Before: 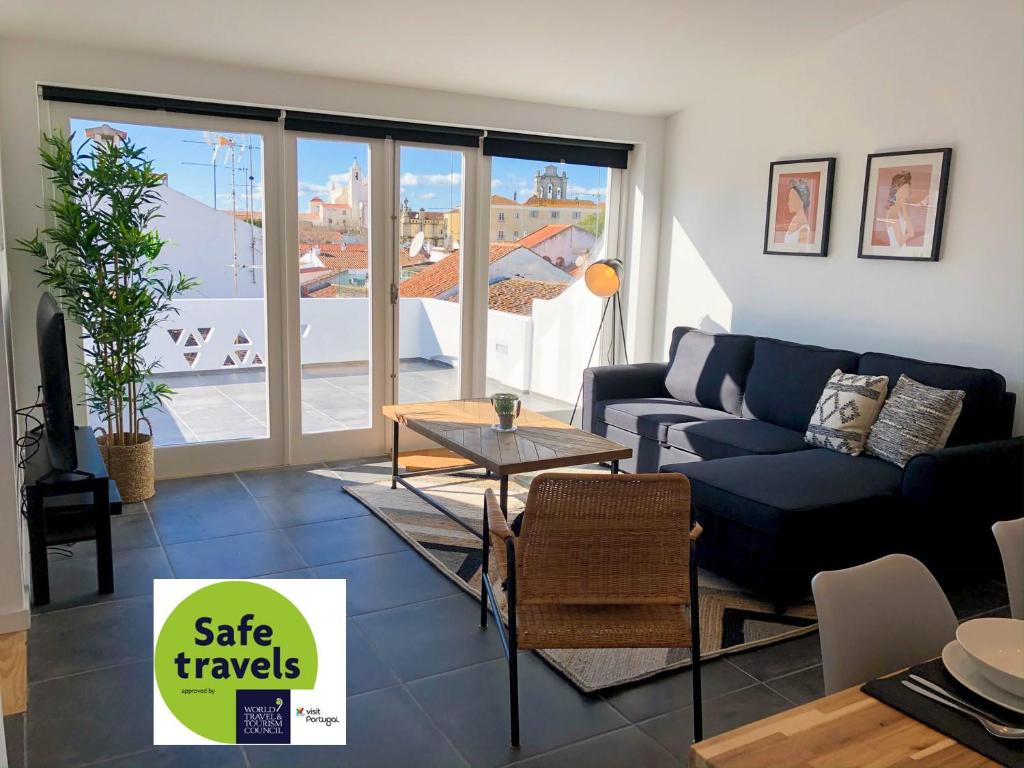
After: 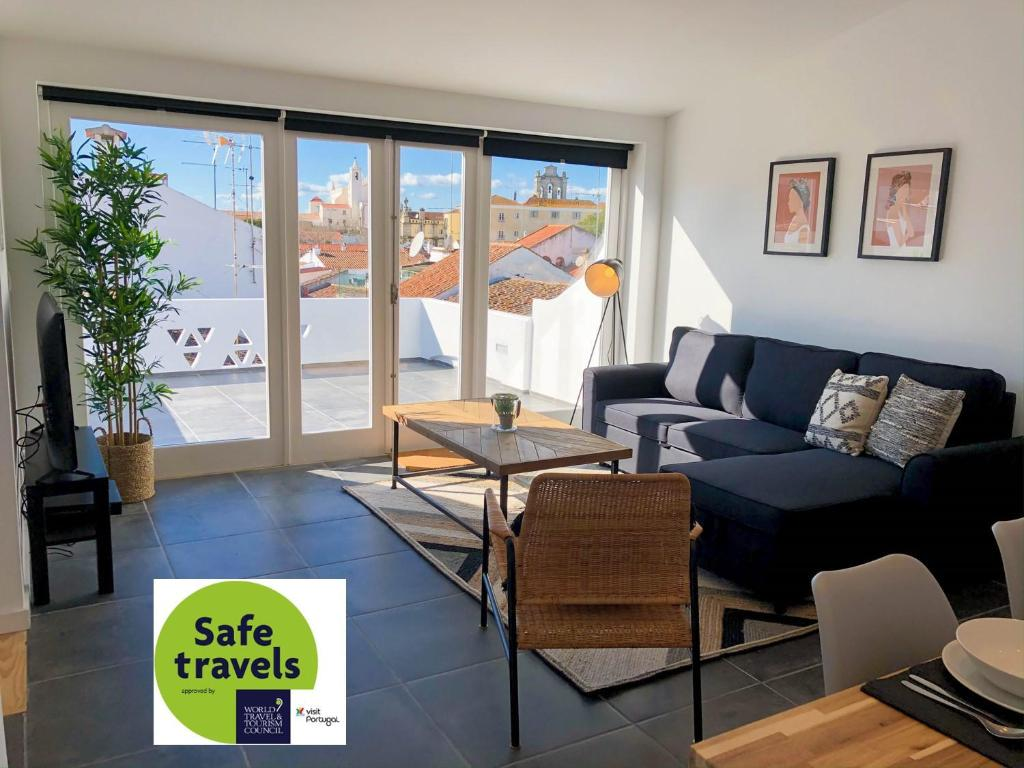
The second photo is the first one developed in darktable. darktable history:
shadows and highlights: shadows 24.86, highlights -24.43, highlights color adjustment 0.143%
